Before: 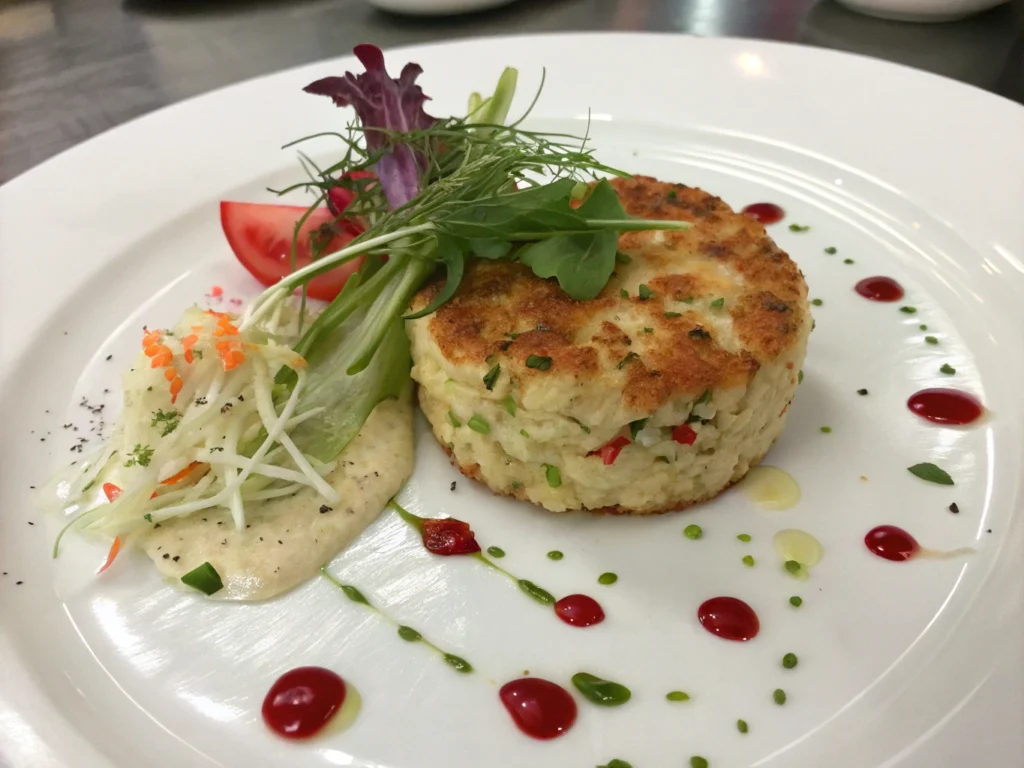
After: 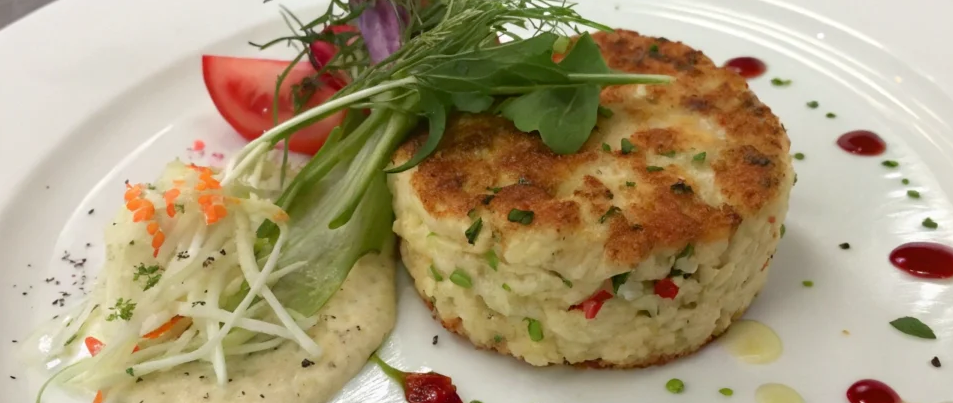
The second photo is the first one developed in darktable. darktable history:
crop: left 1.829%, top 19.024%, right 5.029%, bottom 28.404%
color calibration: illuminant same as pipeline (D50), adaptation none (bypass), x 0.331, y 0.333, temperature 5016.64 K
exposure: black level correction 0.001, compensate exposure bias true, compensate highlight preservation false
